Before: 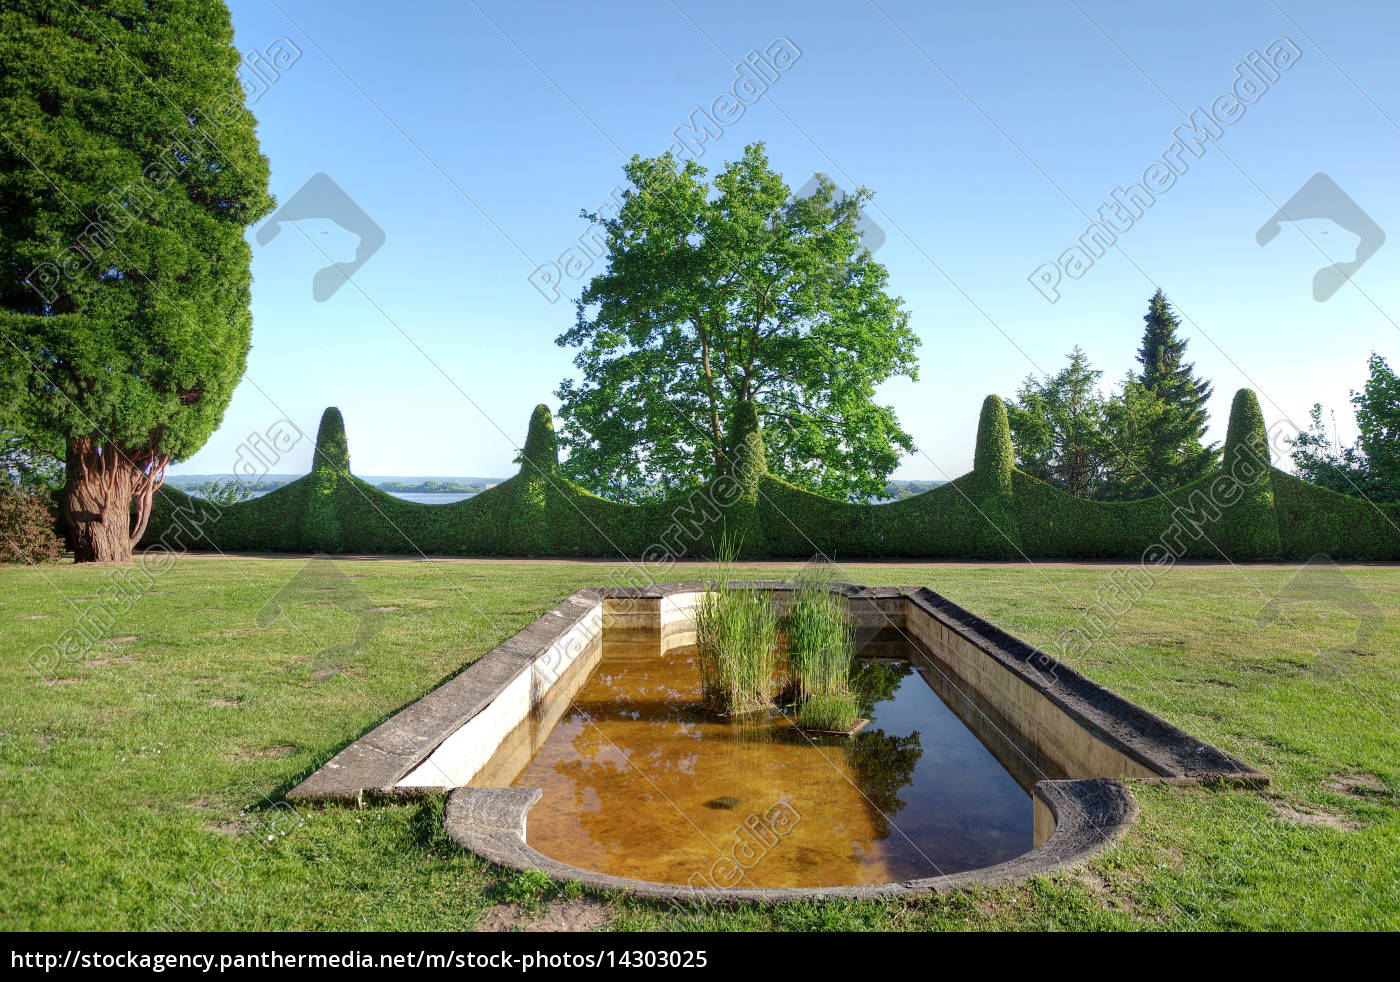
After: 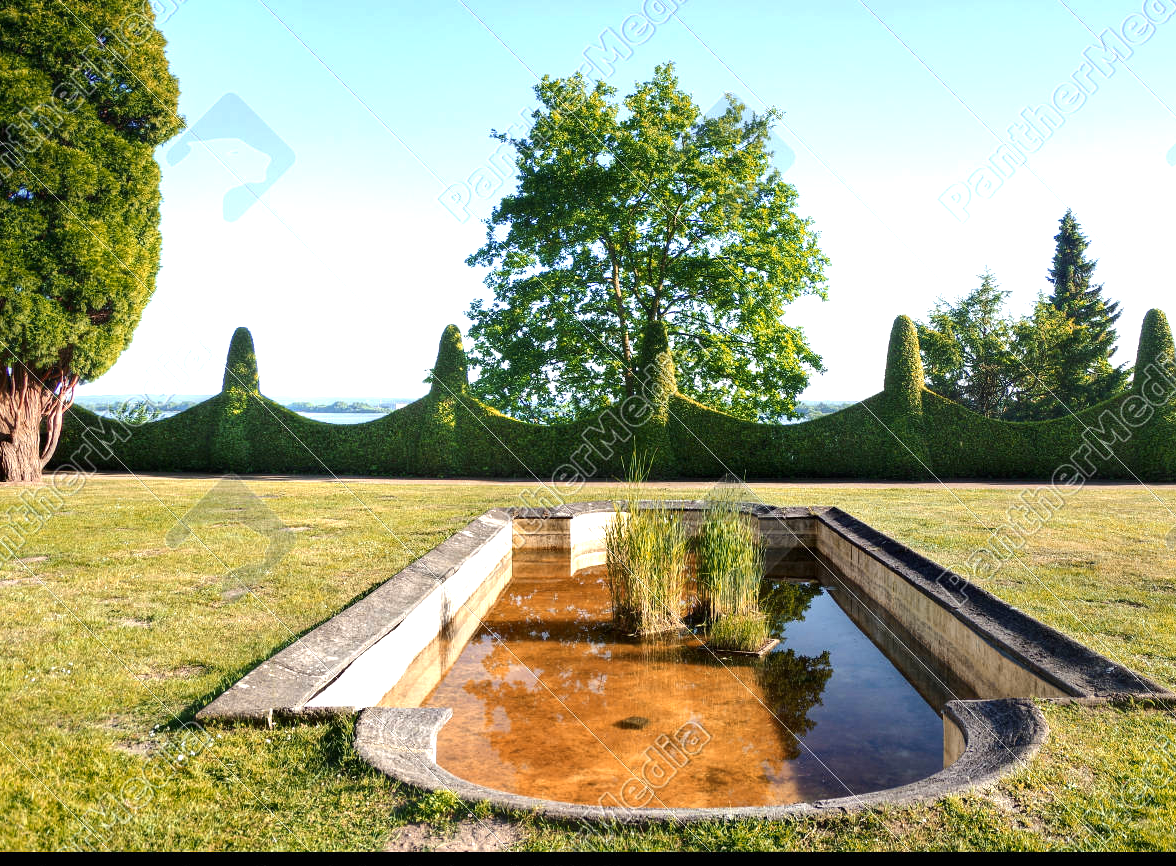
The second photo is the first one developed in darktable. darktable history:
crop: left 6.446%, top 8.188%, right 9.538%, bottom 3.548%
exposure: black level correction 0, exposure 0.5 EV, compensate highlight preservation false
contrast brightness saturation: contrast 0.03, brightness -0.04
color zones: curves: ch2 [(0, 0.5) (0.143, 0.5) (0.286, 0.416) (0.429, 0.5) (0.571, 0.5) (0.714, 0.5) (0.857, 0.5) (1, 0.5)]
tone equalizer: -8 EV -0.417 EV, -7 EV -0.389 EV, -6 EV -0.333 EV, -5 EV -0.222 EV, -3 EV 0.222 EV, -2 EV 0.333 EV, -1 EV 0.389 EV, +0 EV 0.417 EV, edges refinement/feathering 500, mask exposure compensation -1.57 EV, preserve details no
